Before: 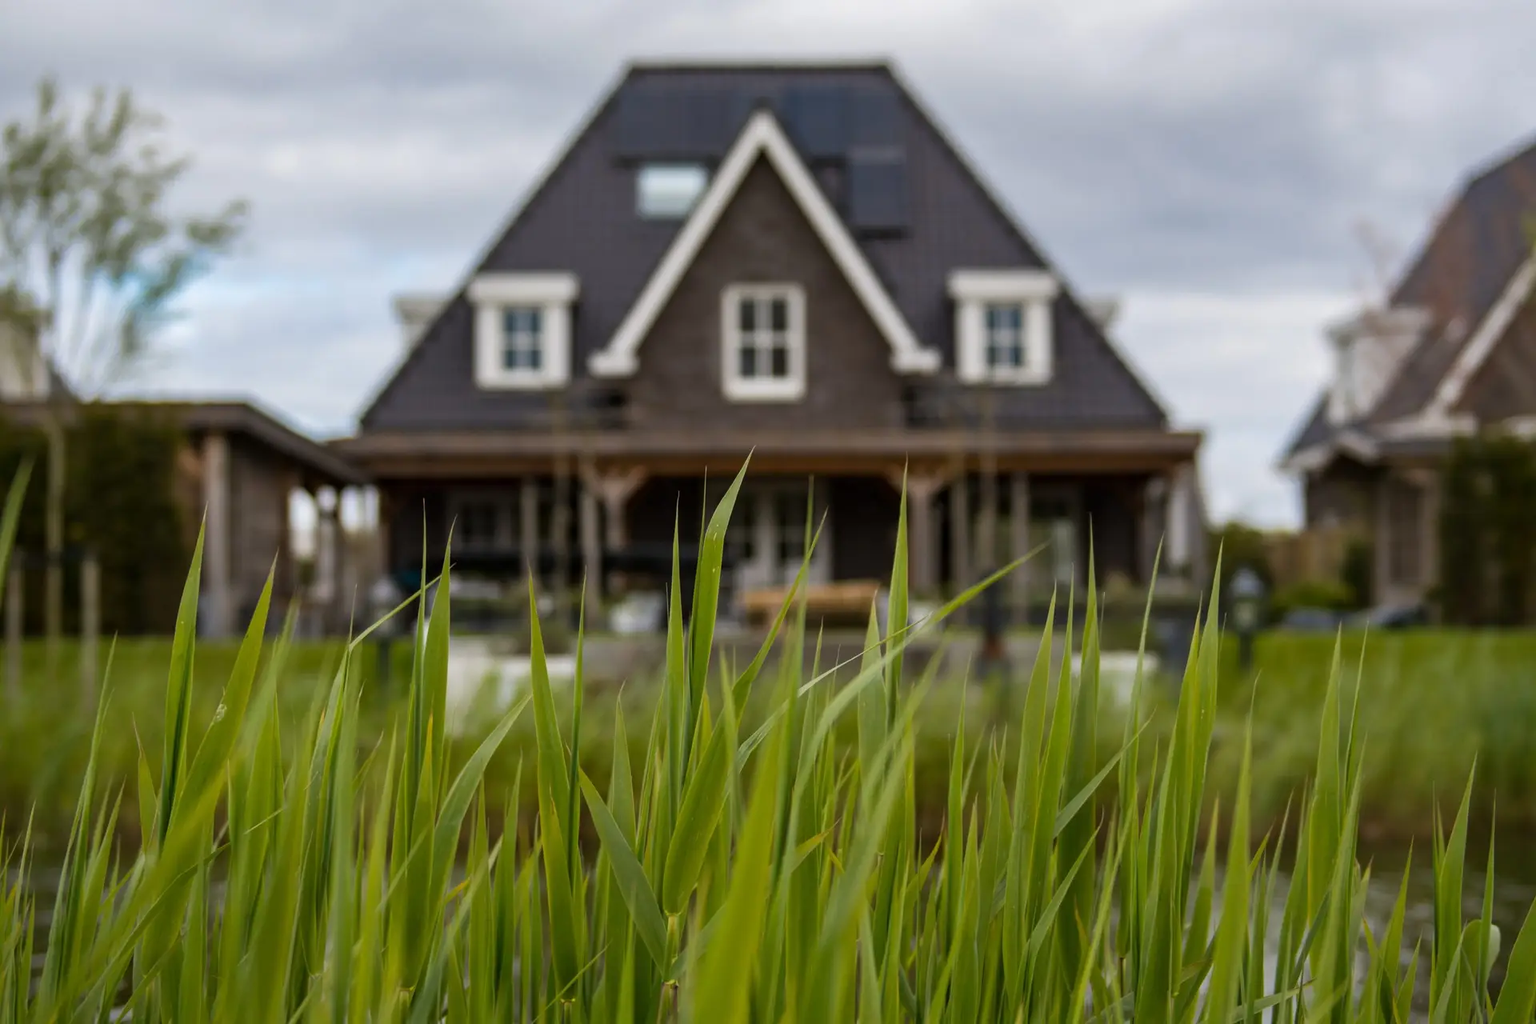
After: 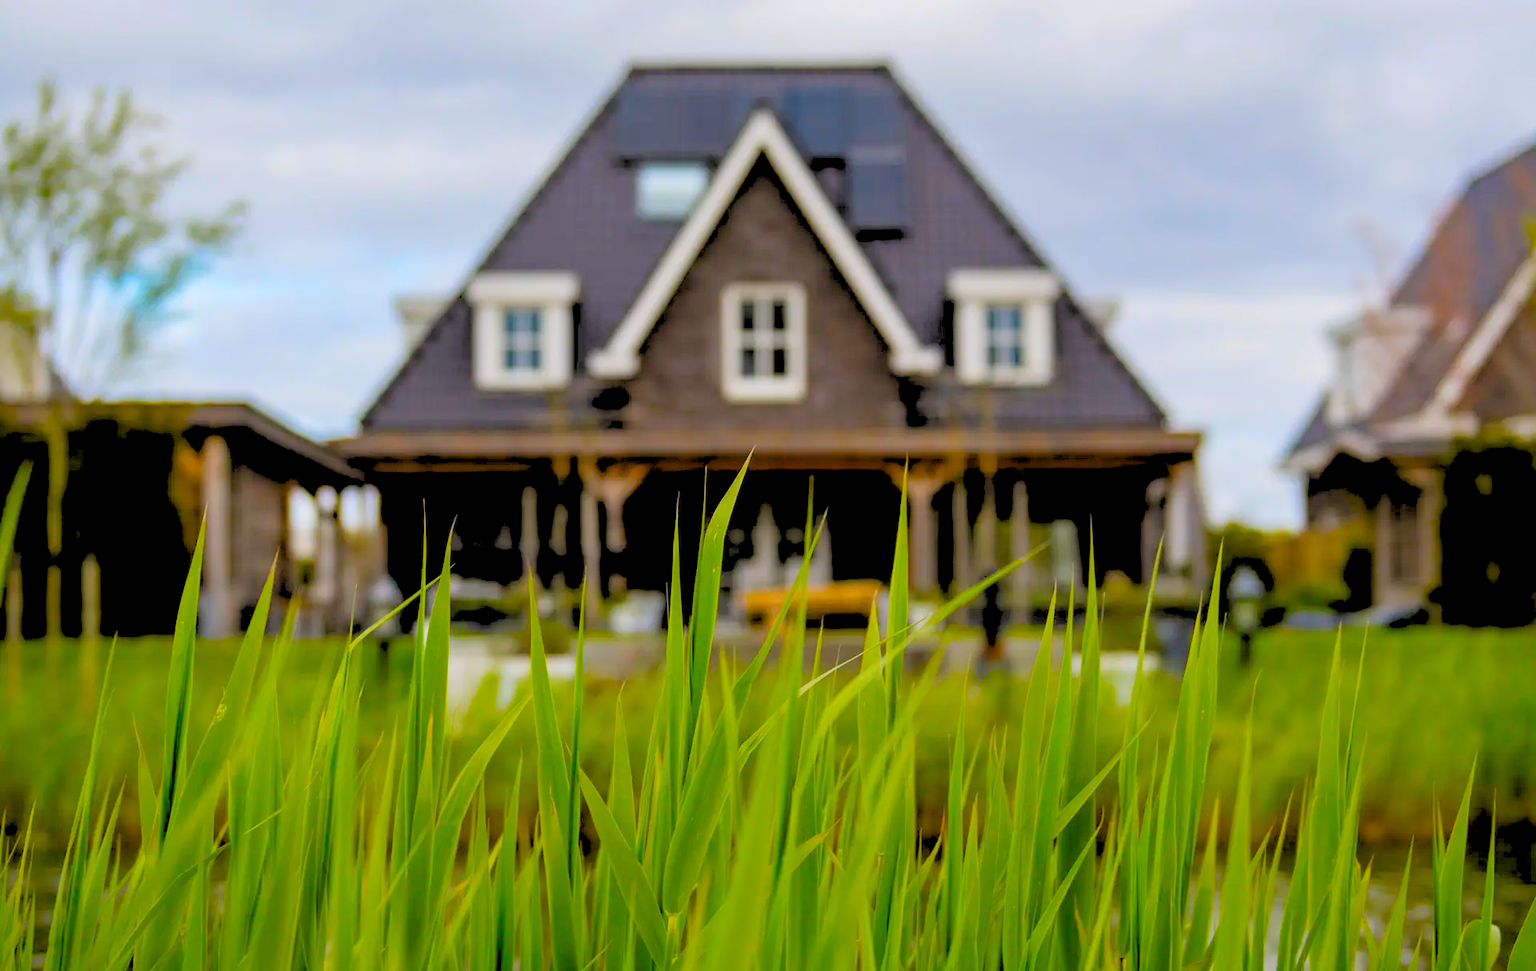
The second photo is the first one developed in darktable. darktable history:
white balance: red 1, blue 1
crop and rotate: top 0%, bottom 5.097%
rgb levels: levels [[0.027, 0.429, 0.996], [0, 0.5, 1], [0, 0.5, 1]]
color balance: input saturation 134.34%, contrast -10.04%, contrast fulcrum 19.67%, output saturation 133.51%
